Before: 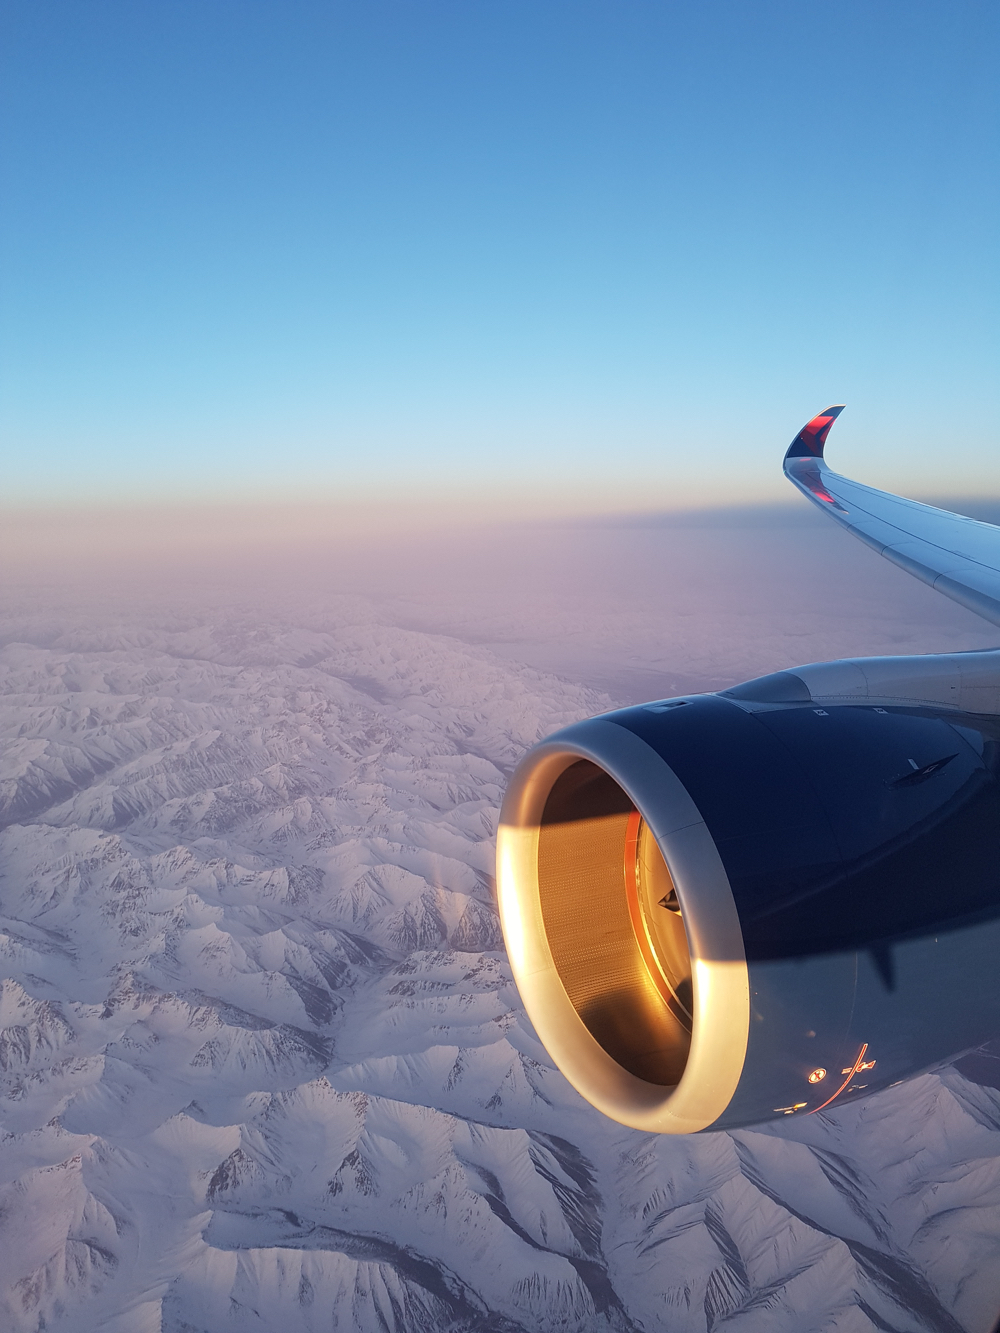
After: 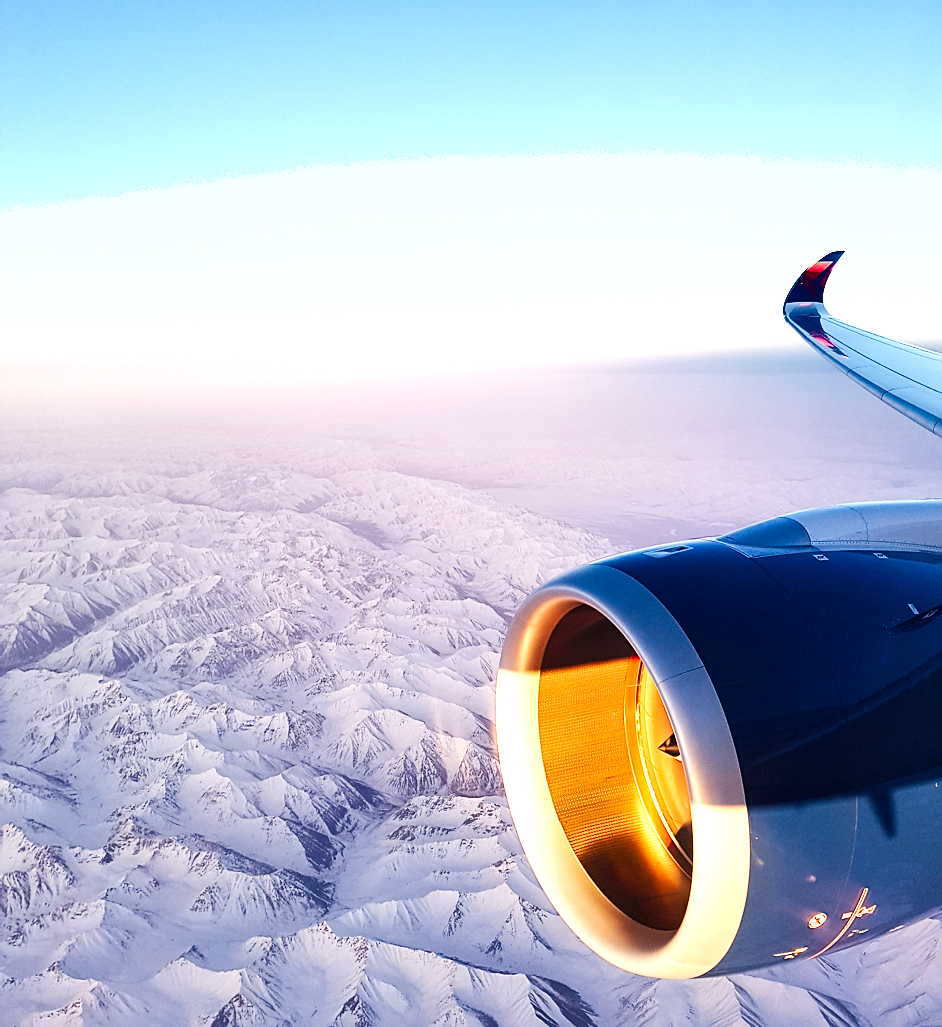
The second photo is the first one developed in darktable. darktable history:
sharpen: on, module defaults
local contrast: highlights 100%, shadows 100%, detail 120%, midtone range 0.2
crop and rotate: angle 0.03°, top 11.643%, right 5.651%, bottom 11.189%
exposure: black level correction 0, exposure 1.1 EV, compensate exposure bias true, compensate highlight preservation false
tone curve: curves: ch0 [(0, 0) (0.003, 0.002) (0.011, 0.006) (0.025, 0.014) (0.044, 0.02) (0.069, 0.027) (0.1, 0.036) (0.136, 0.05) (0.177, 0.081) (0.224, 0.118) (0.277, 0.183) (0.335, 0.262) (0.399, 0.351) (0.468, 0.456) (0.543, 0.571) (0.623, 0.692) (0.709, 0.795) (0.801, 0.88) (0.898, 0.948) (1, 1)], preserve colors none
rotate and perspective: crop left 0, crop top 0
shadows and highlights: shadows 43.71, white point adjustment -1.46, soften with gaussian
